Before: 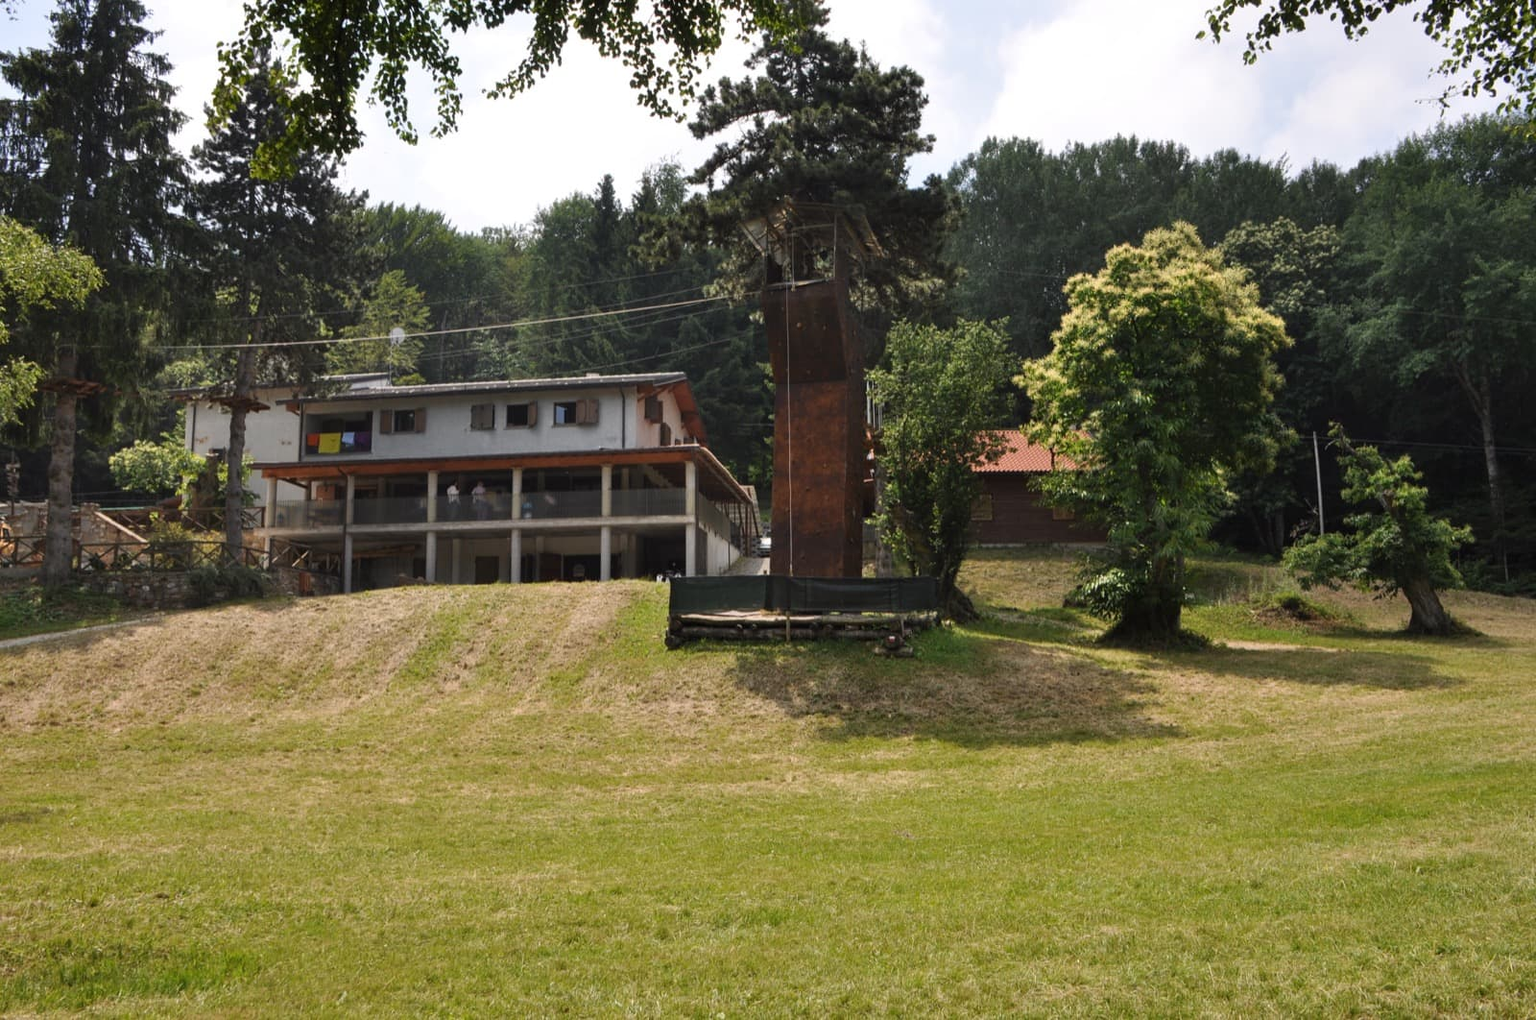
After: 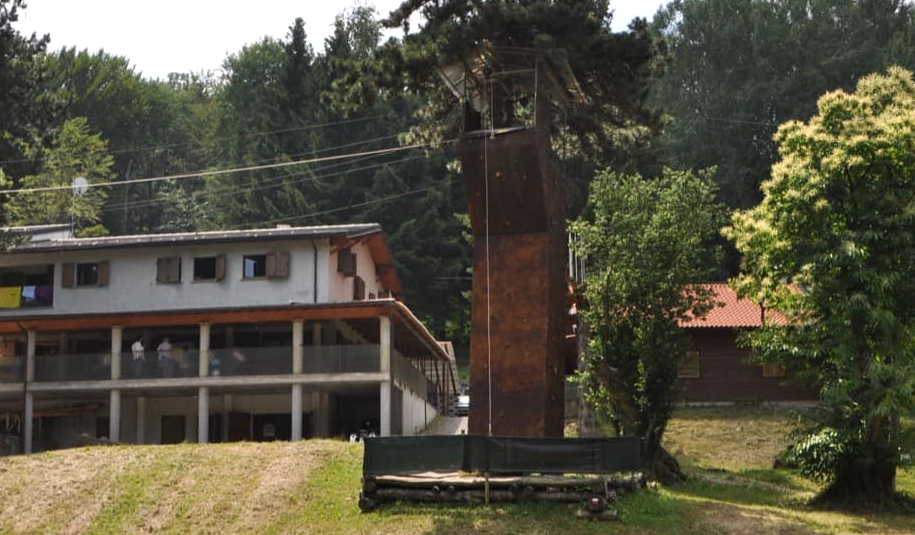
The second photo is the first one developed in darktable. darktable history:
exposure: exposure 0.207 EV, compensate highlight preservation false
crop: left 20.932%, top 15.471%, right 21.848%, bottom 34.081%
